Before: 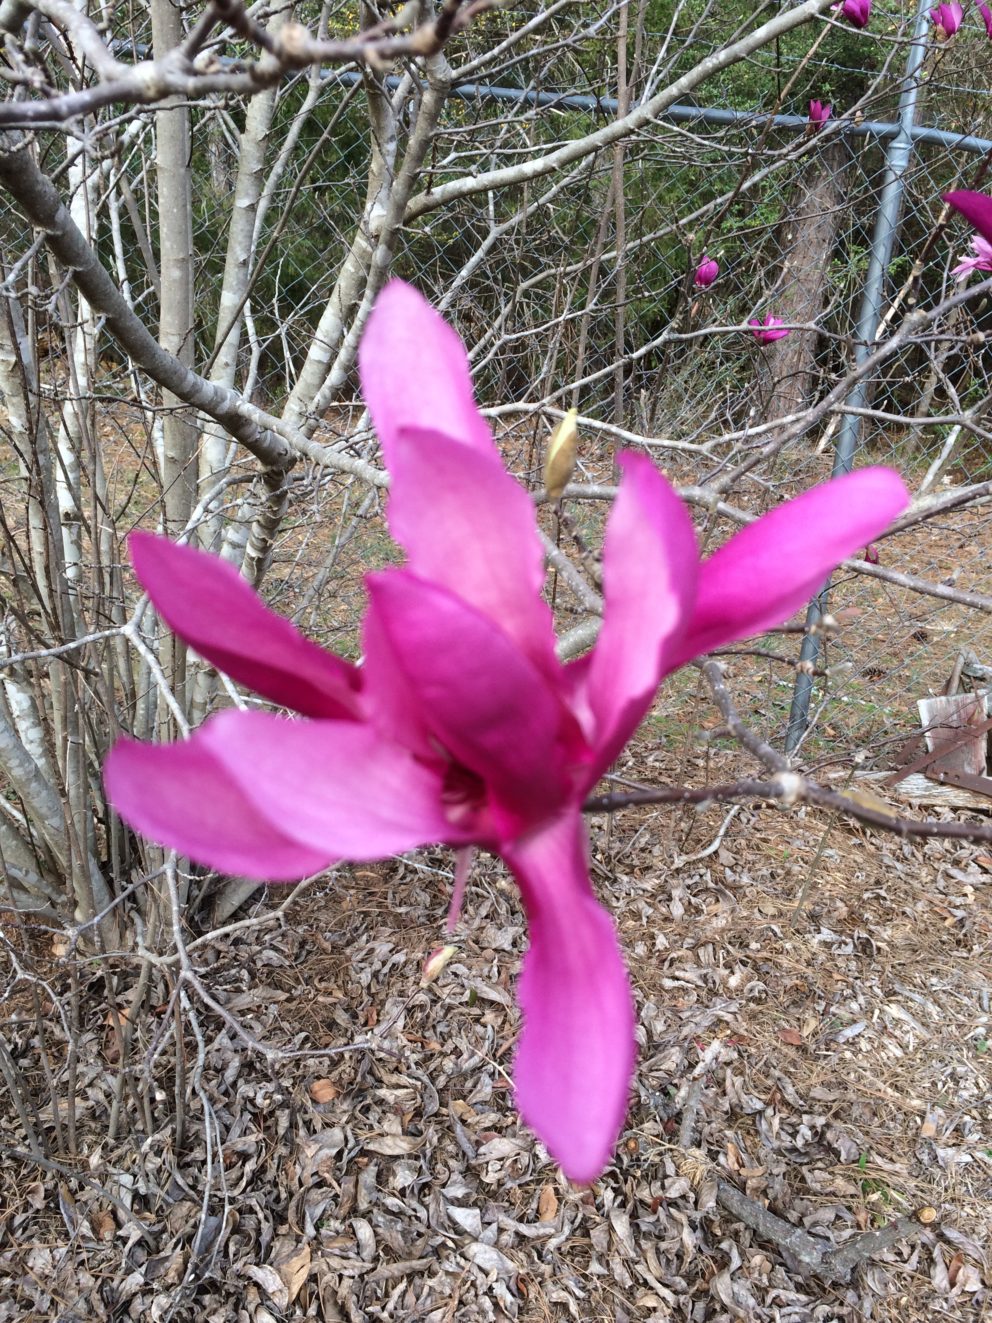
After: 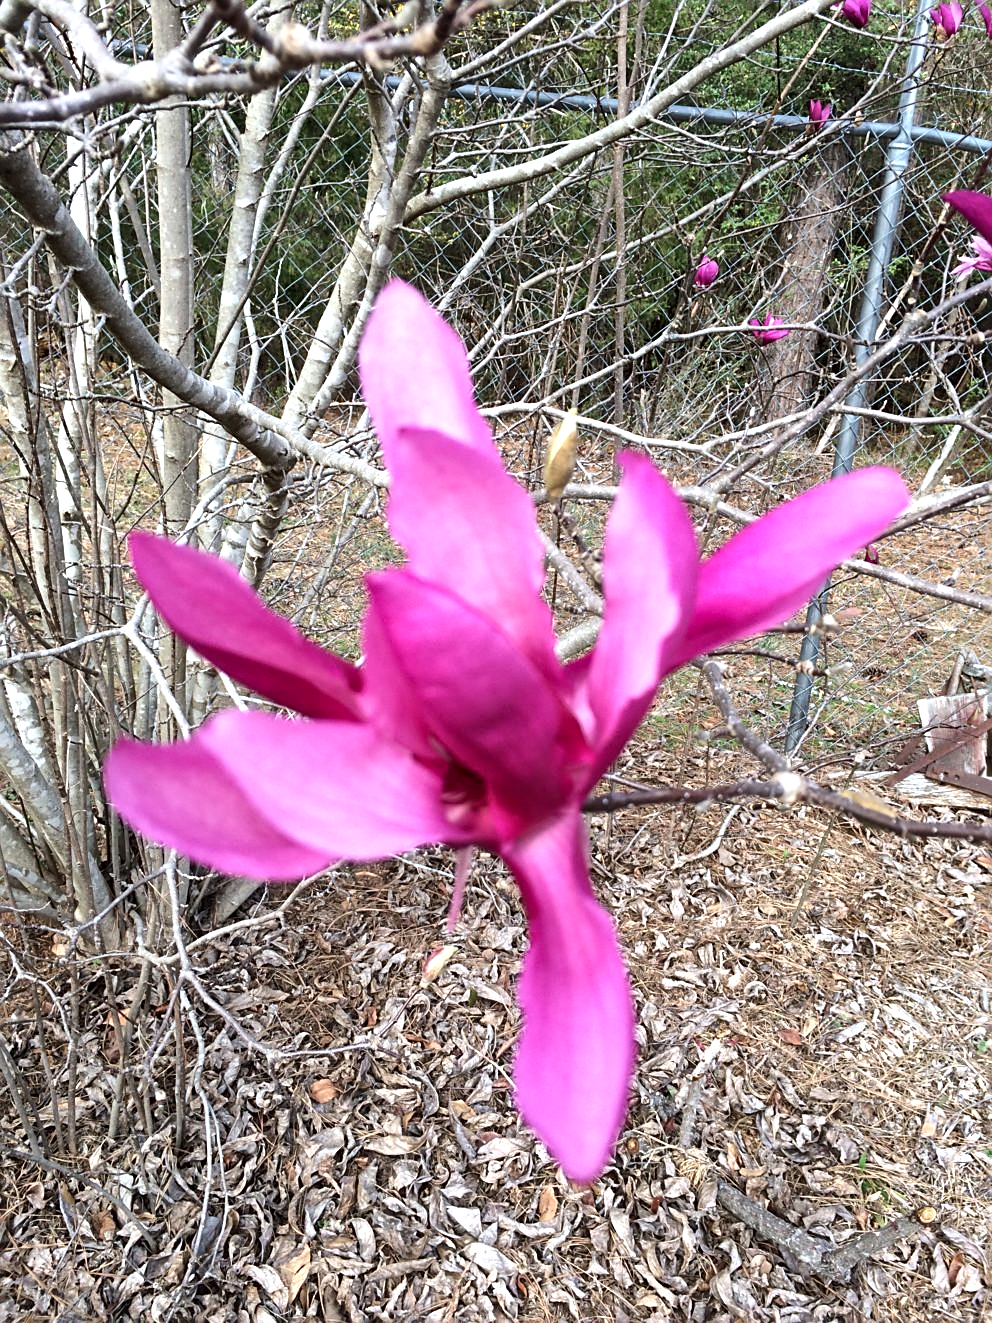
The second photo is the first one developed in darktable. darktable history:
exposure: compensate highlight preservation false
sharpen: on, module defaults
tone equalizer: -8 EV -0.41 EV, -7 EV -0.379 EV, -6 EV -0.307 EV, -5 EV -0.201 EV, -3 EV 0.218 EV, -2 EV 0.358 EV, -1 EV 0.408 EV, +0 EV 0.411 EV, smoothing diameter 24.81%, edges refinement/feathering 10.29, preserve details guided filter
local contrast: mode bilateral grid, contrast 31, coarseness 25, midtone range 0.2
